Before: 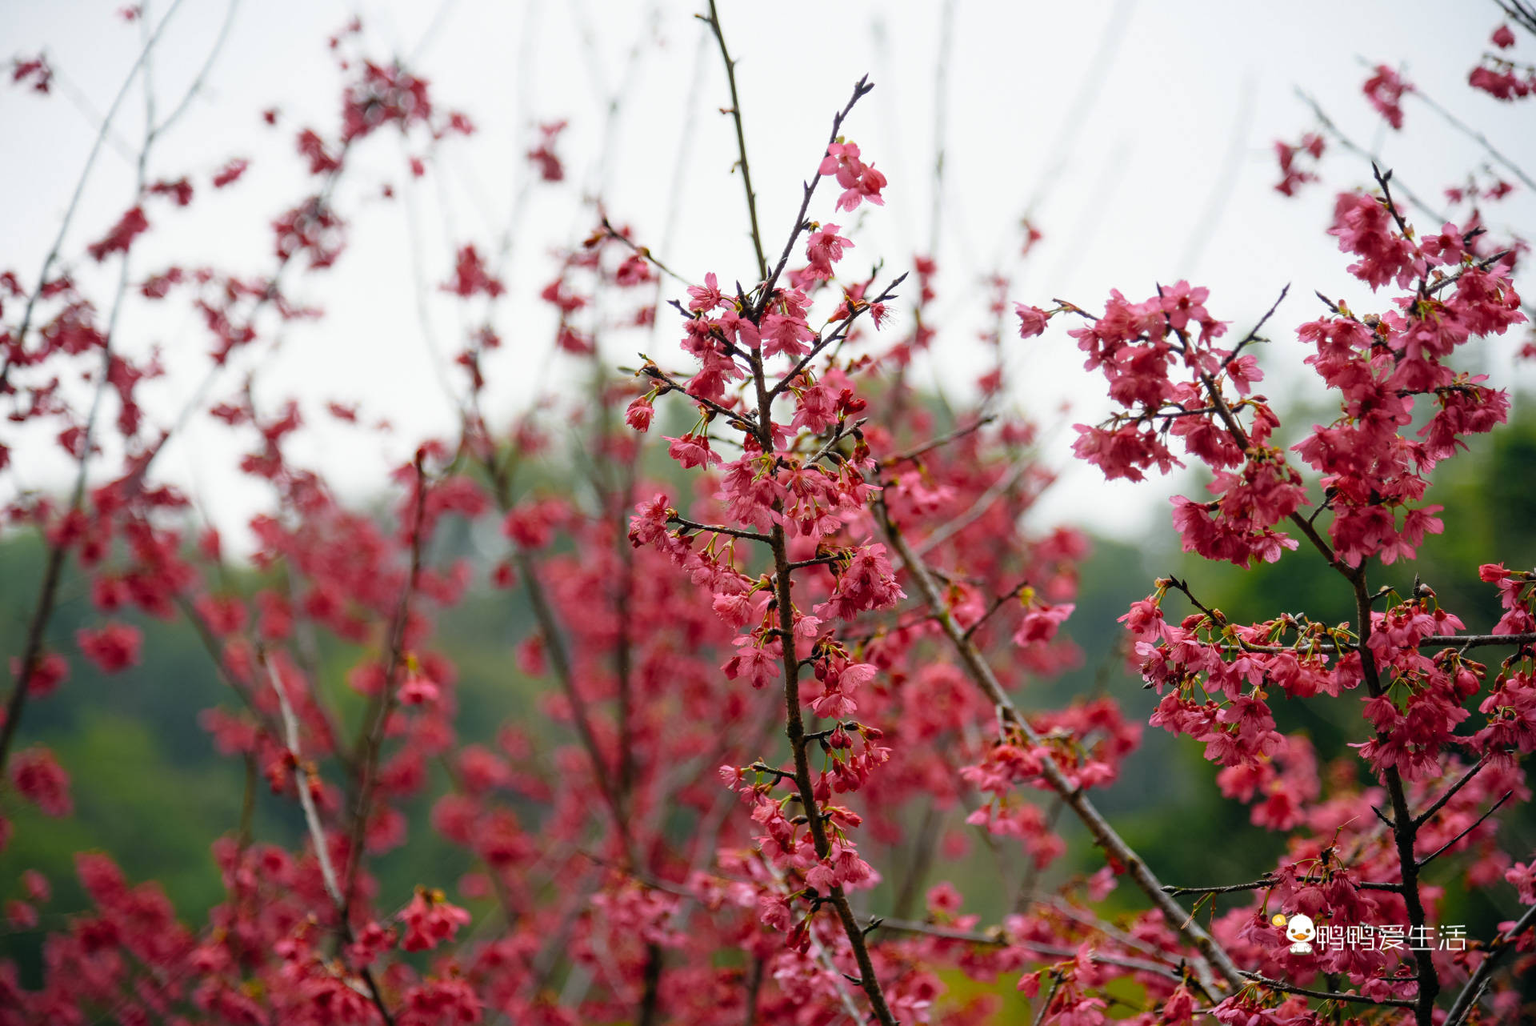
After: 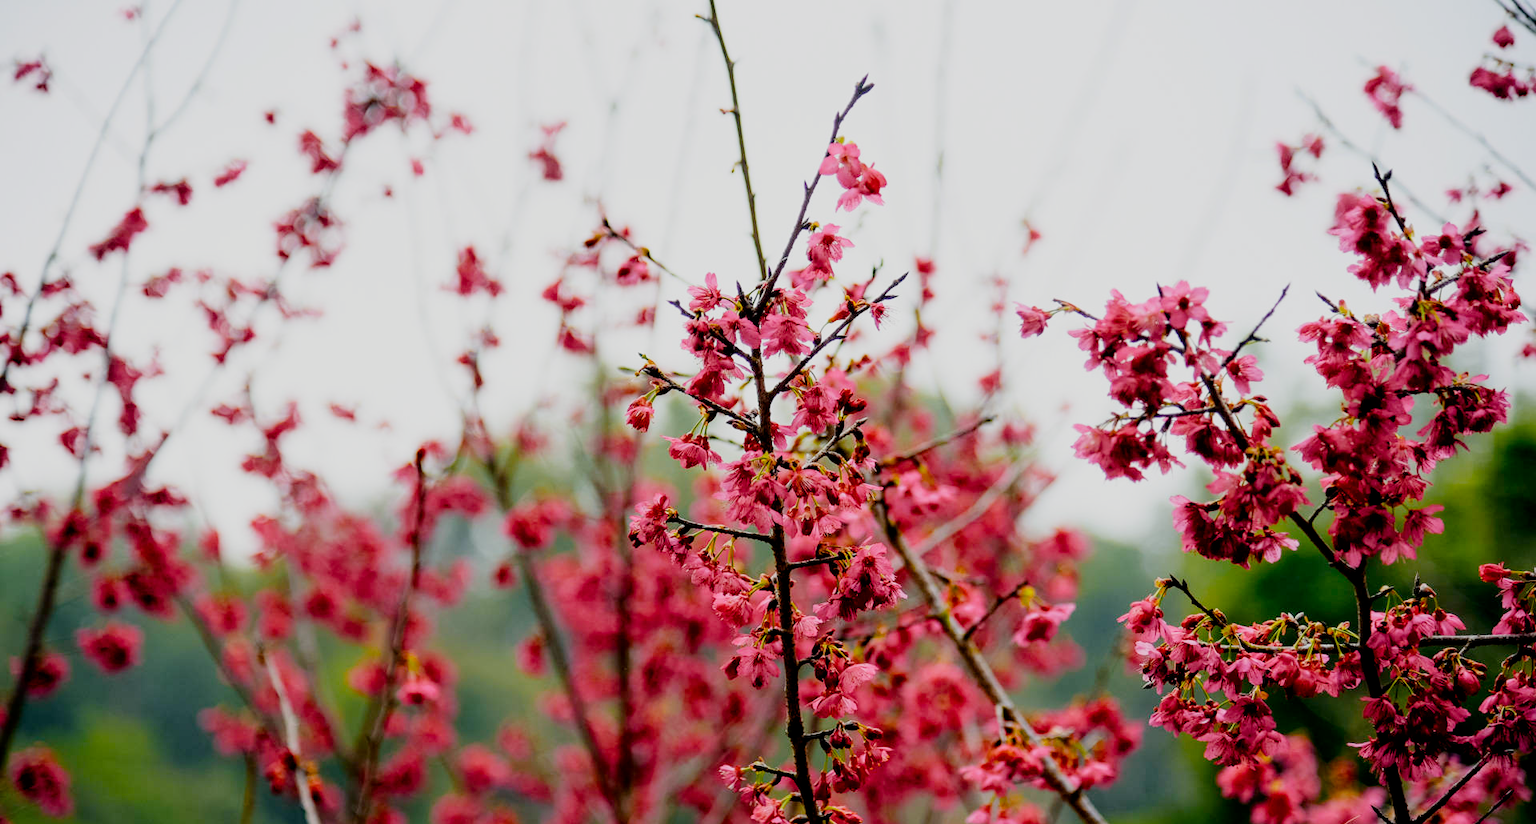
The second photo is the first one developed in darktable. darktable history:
color balance rgb: global offset › luminance -0.484%, perceptual saturation grading › global saturation 25.789%, contrast -9.685%
tone curve: curves: ch0 [(0, 0) (0.004, 0.001) (0.133, 0.112) (0.325, 0.362) (0.832, 0.893) (1, 1)], color space Lab, independent channels, preserve colors none
crop: bottom 19.603%
filmic rgb: black relative exposure -7.65 EV, white relative exposure 4.56 EV, hardness 3.61, preserve chrominance no, color science v5 (2021)
